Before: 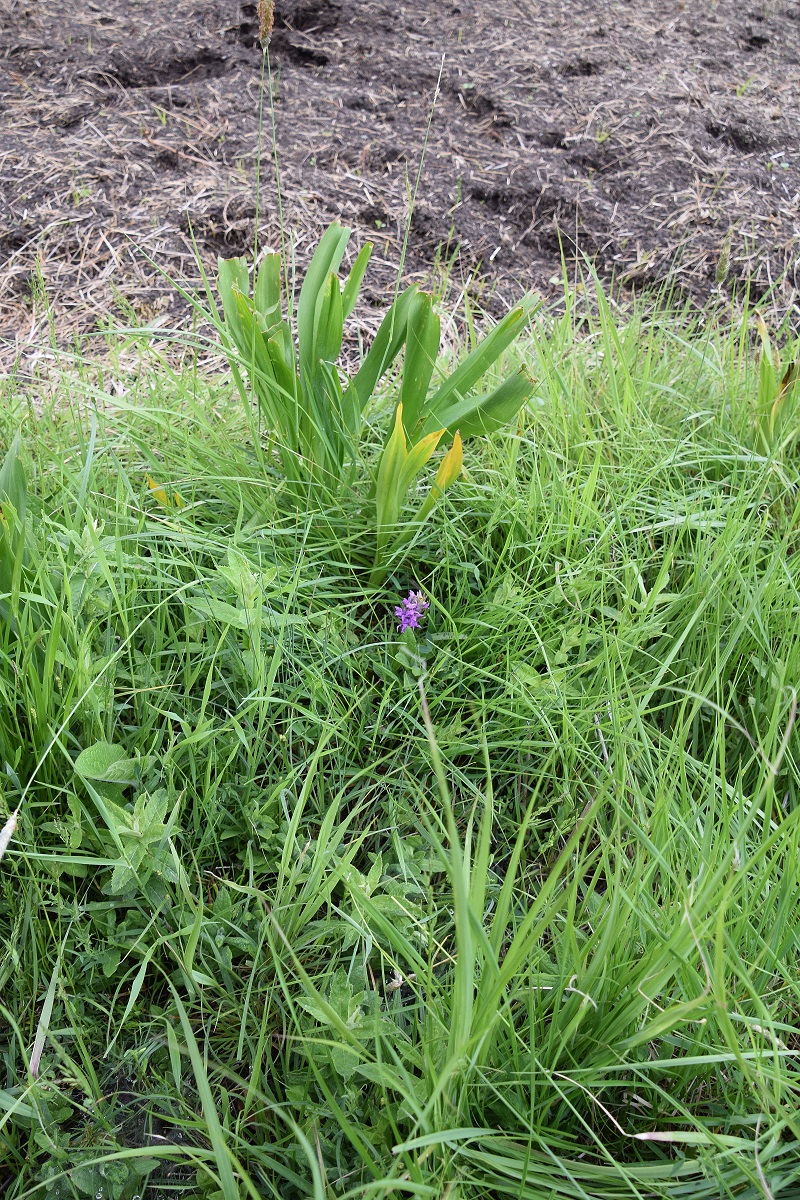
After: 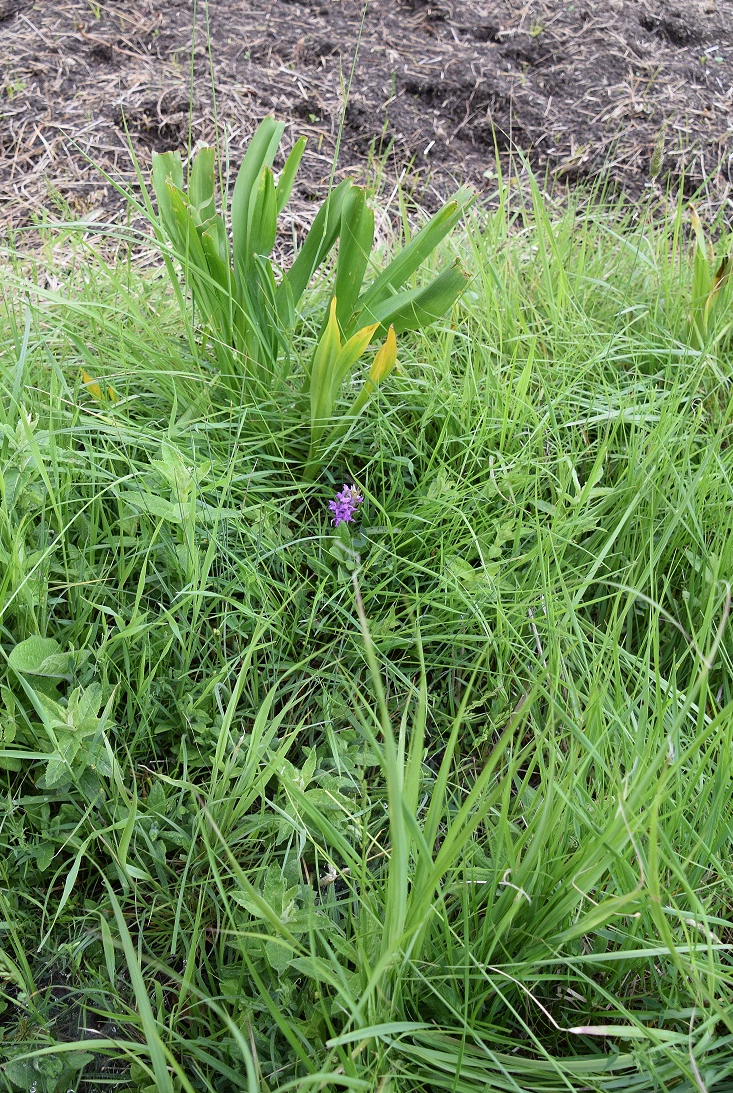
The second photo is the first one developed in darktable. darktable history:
crop and rotate: left 8.297%, top 8.904%
